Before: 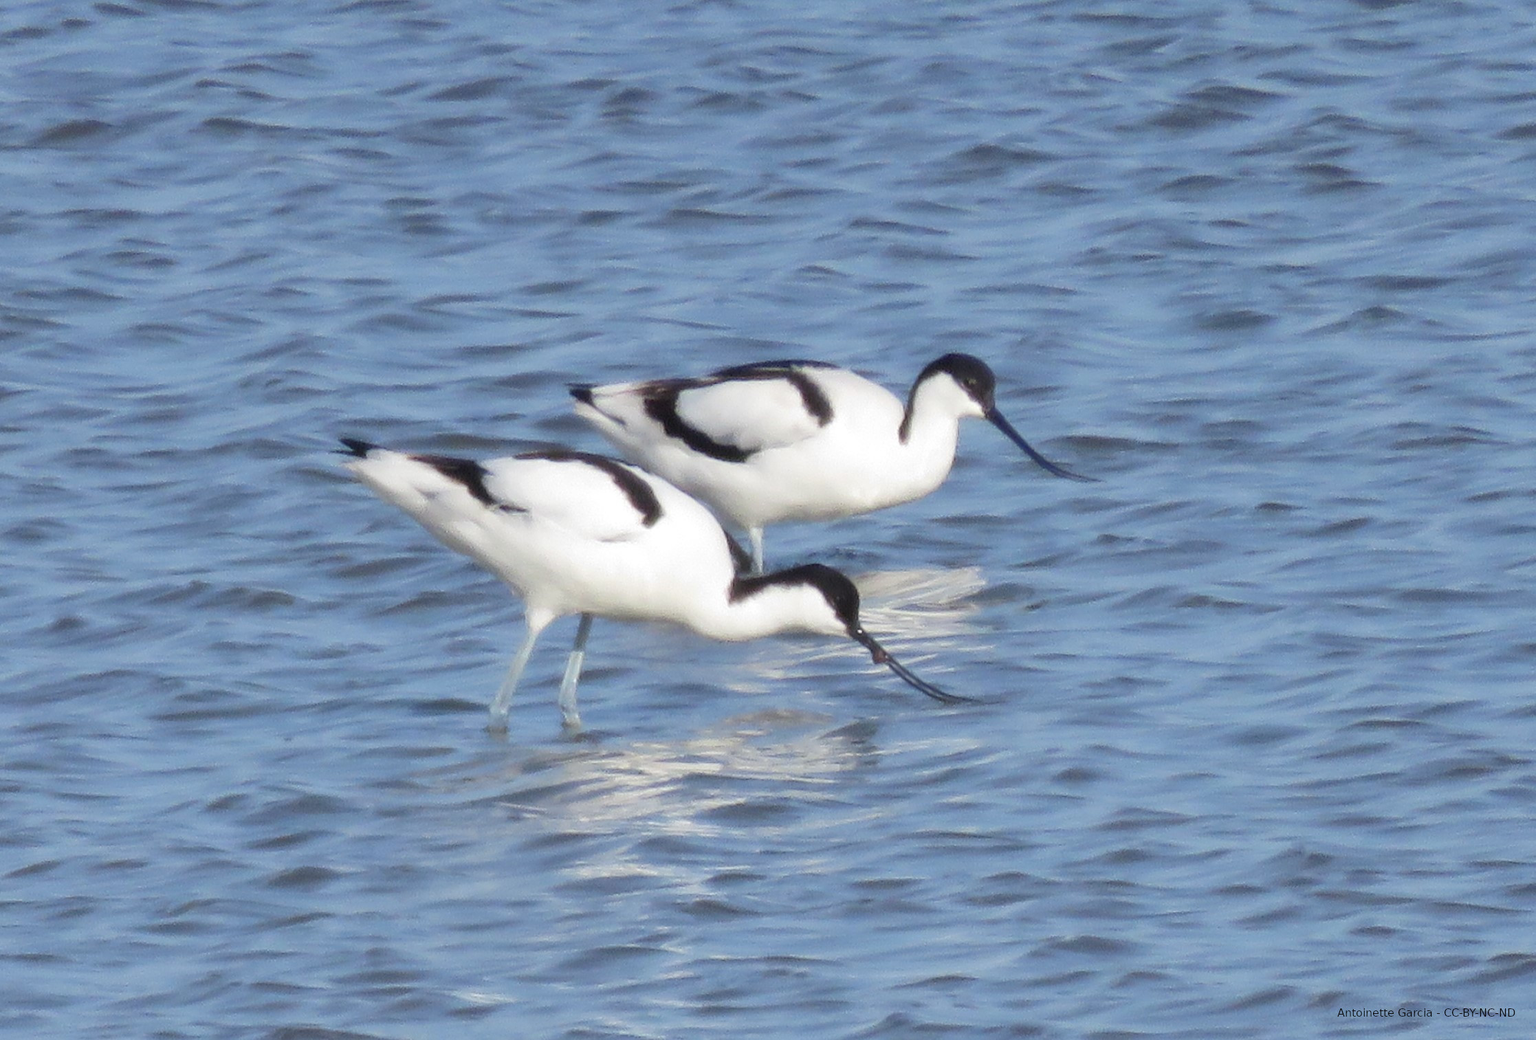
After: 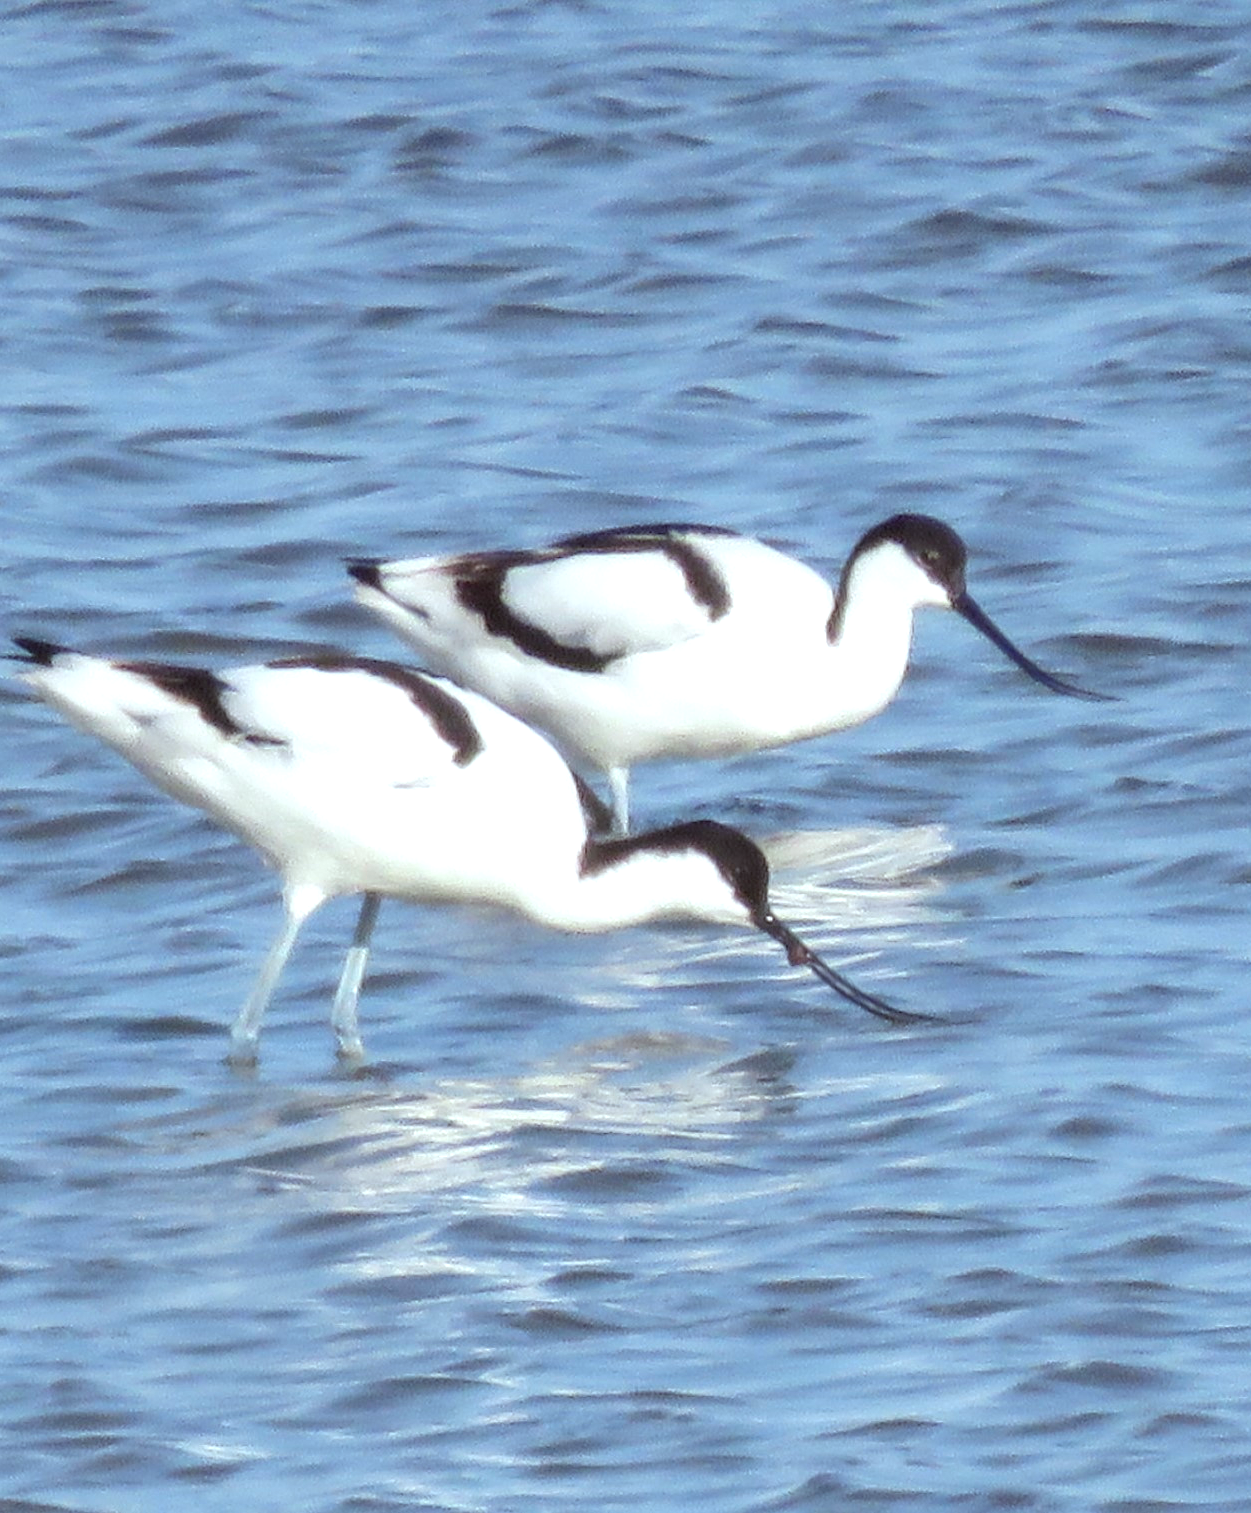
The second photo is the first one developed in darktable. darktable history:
crop: left 21.558%, right 22.414%
color correction: highlights a* -4.94, highlights b* -4.11, shadows a* 4.24, shadows b* 4.32
local contrast: on, module defaults
tone equalizer: -8 EV -0.403 EV, -7 EV -0.428 EV, -6 EV -0.366 EV, -5 EV -0.209 EV, -3 EV 0.197 EV, -2 EV 0.306 EV, -1 EV 0.383 EV, +0 EV 0.393 EV
